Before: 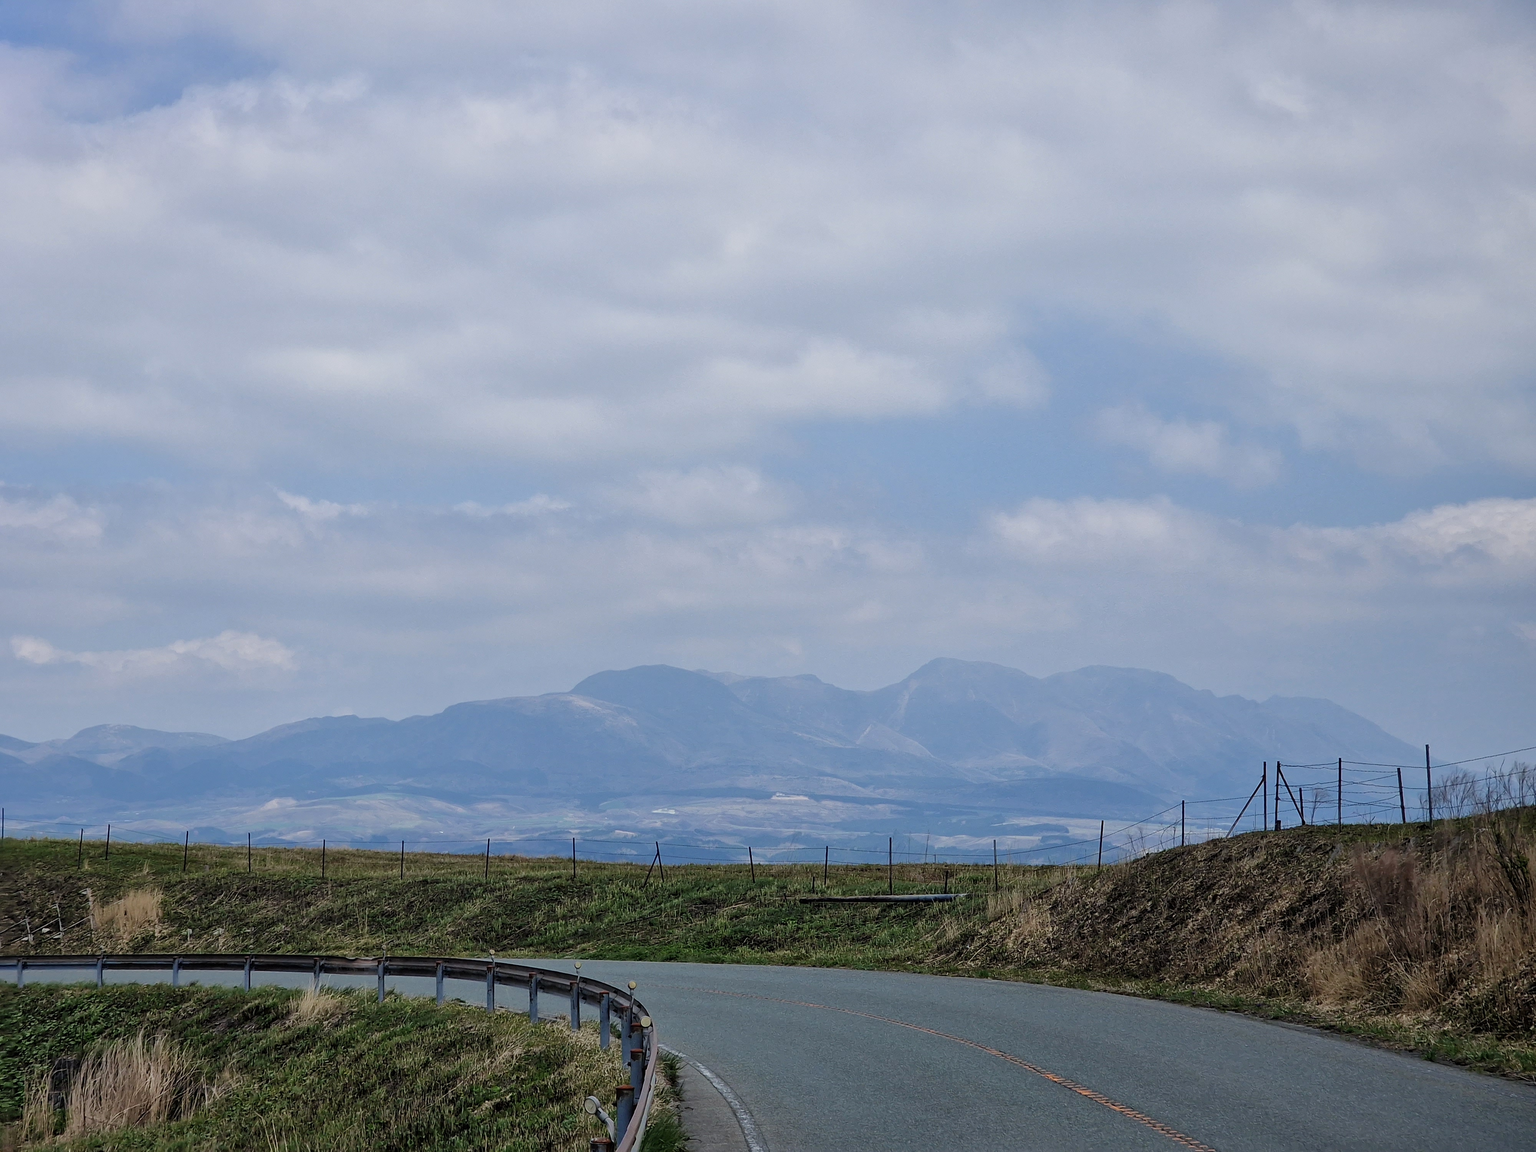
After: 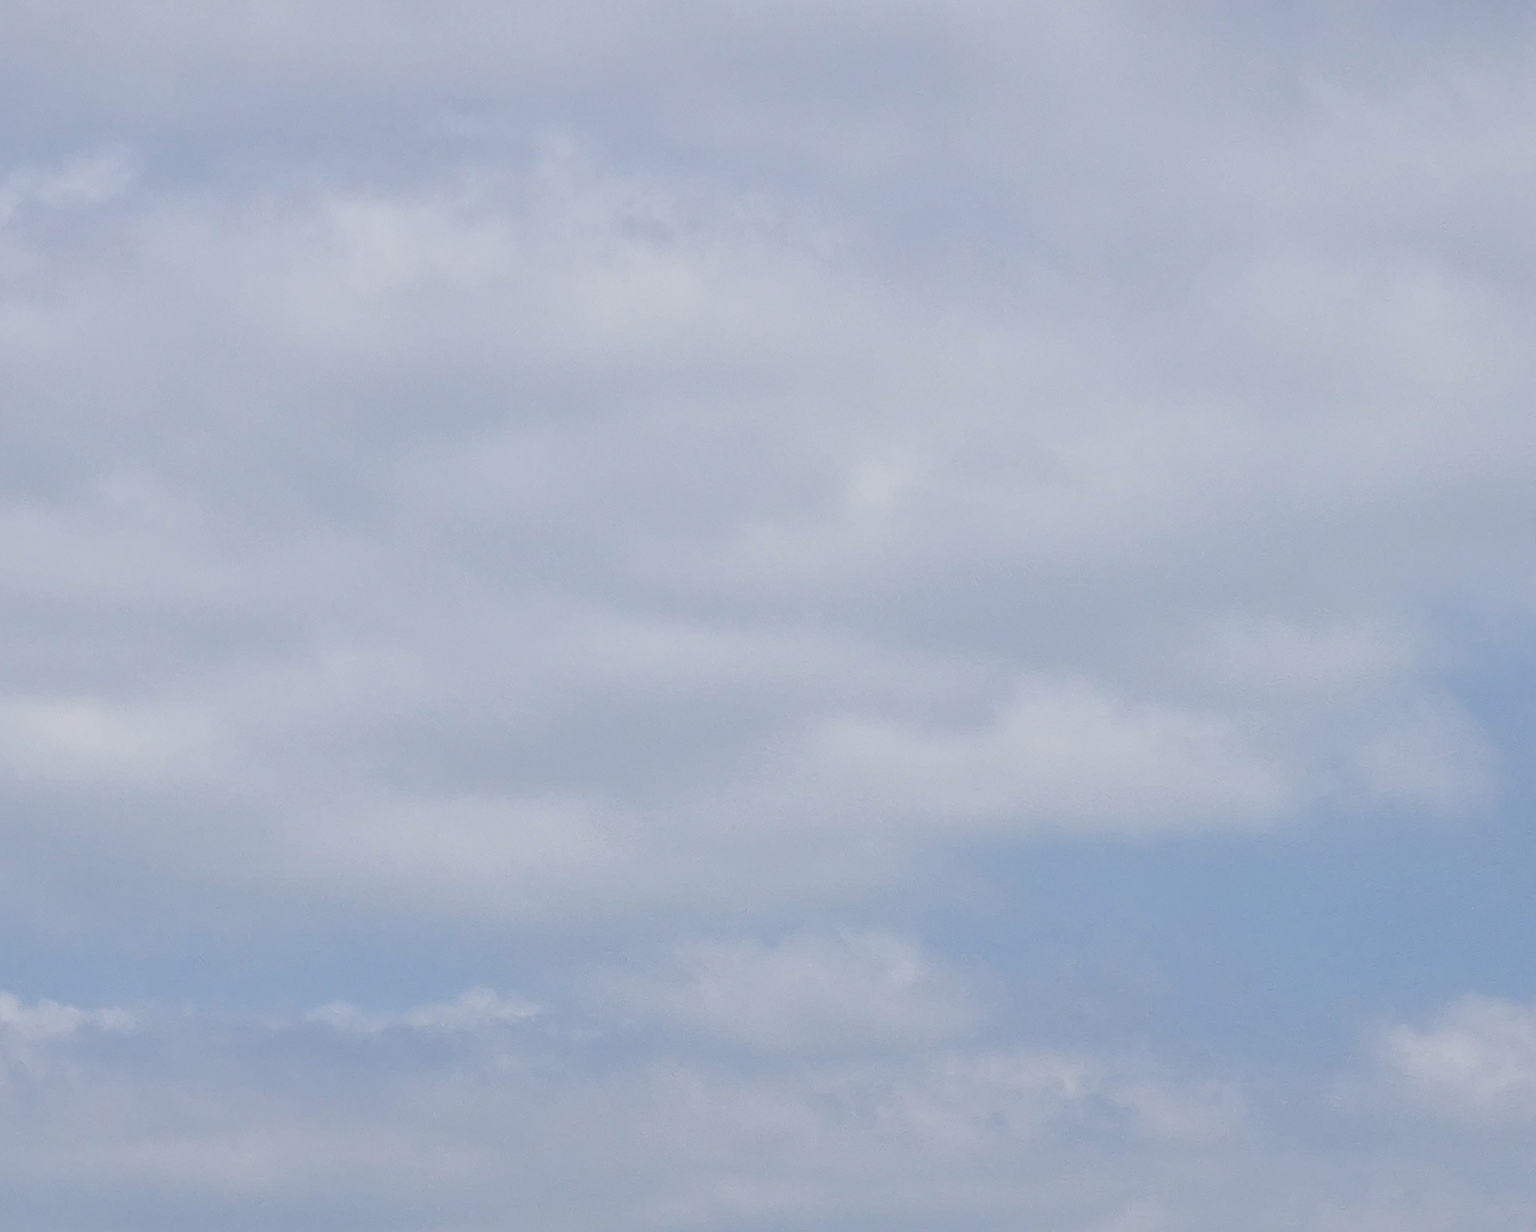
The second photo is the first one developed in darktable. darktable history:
crop: left 19.556%, right 30.401%, bottom 46.458%
exposure: black level correction -0.025, exposure -0.117 EV, compensate highlight preservation false
